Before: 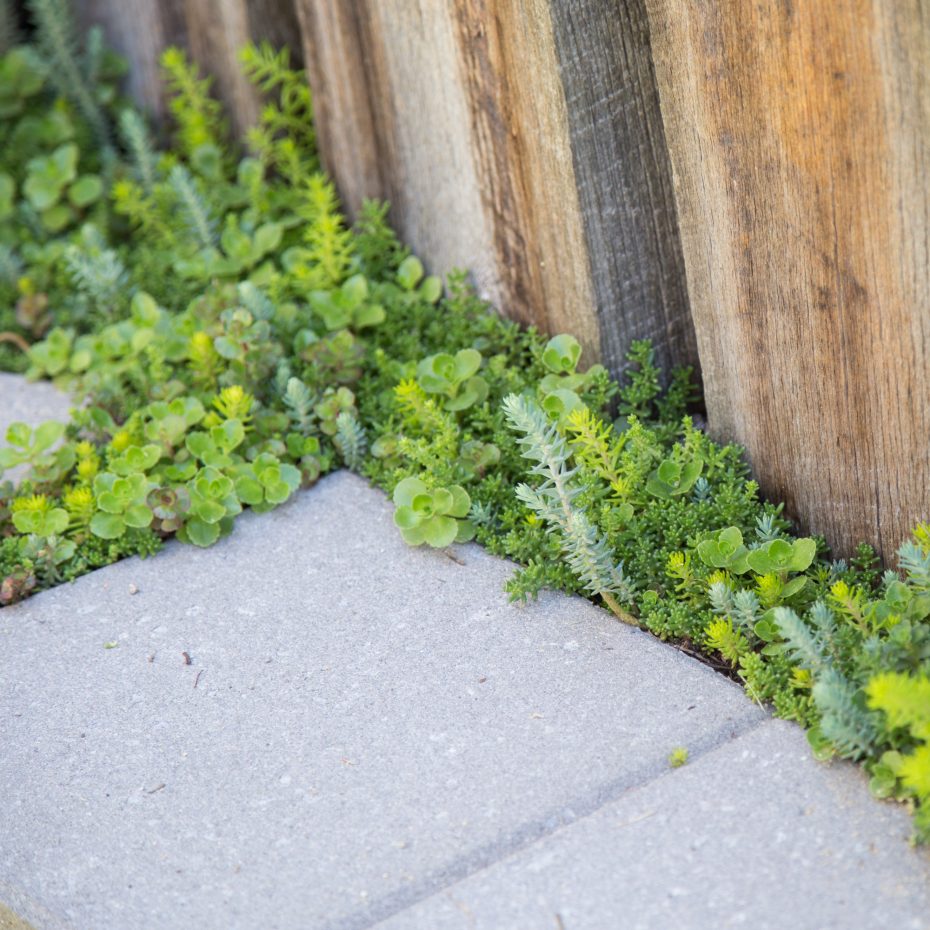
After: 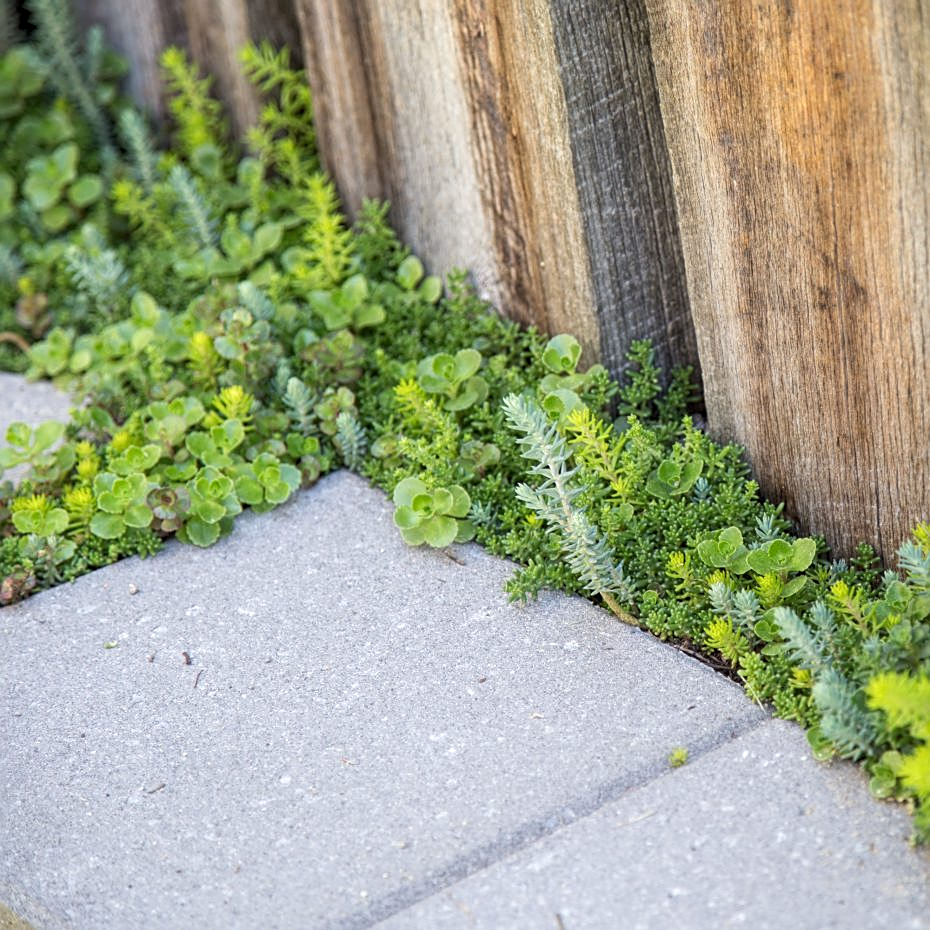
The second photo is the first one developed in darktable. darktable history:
local contrast: highlights 99%, shadows 86%, detail 160%, midtone range 0.2
sharpen: on, module defaults
tone equalizer: on, module defaults
